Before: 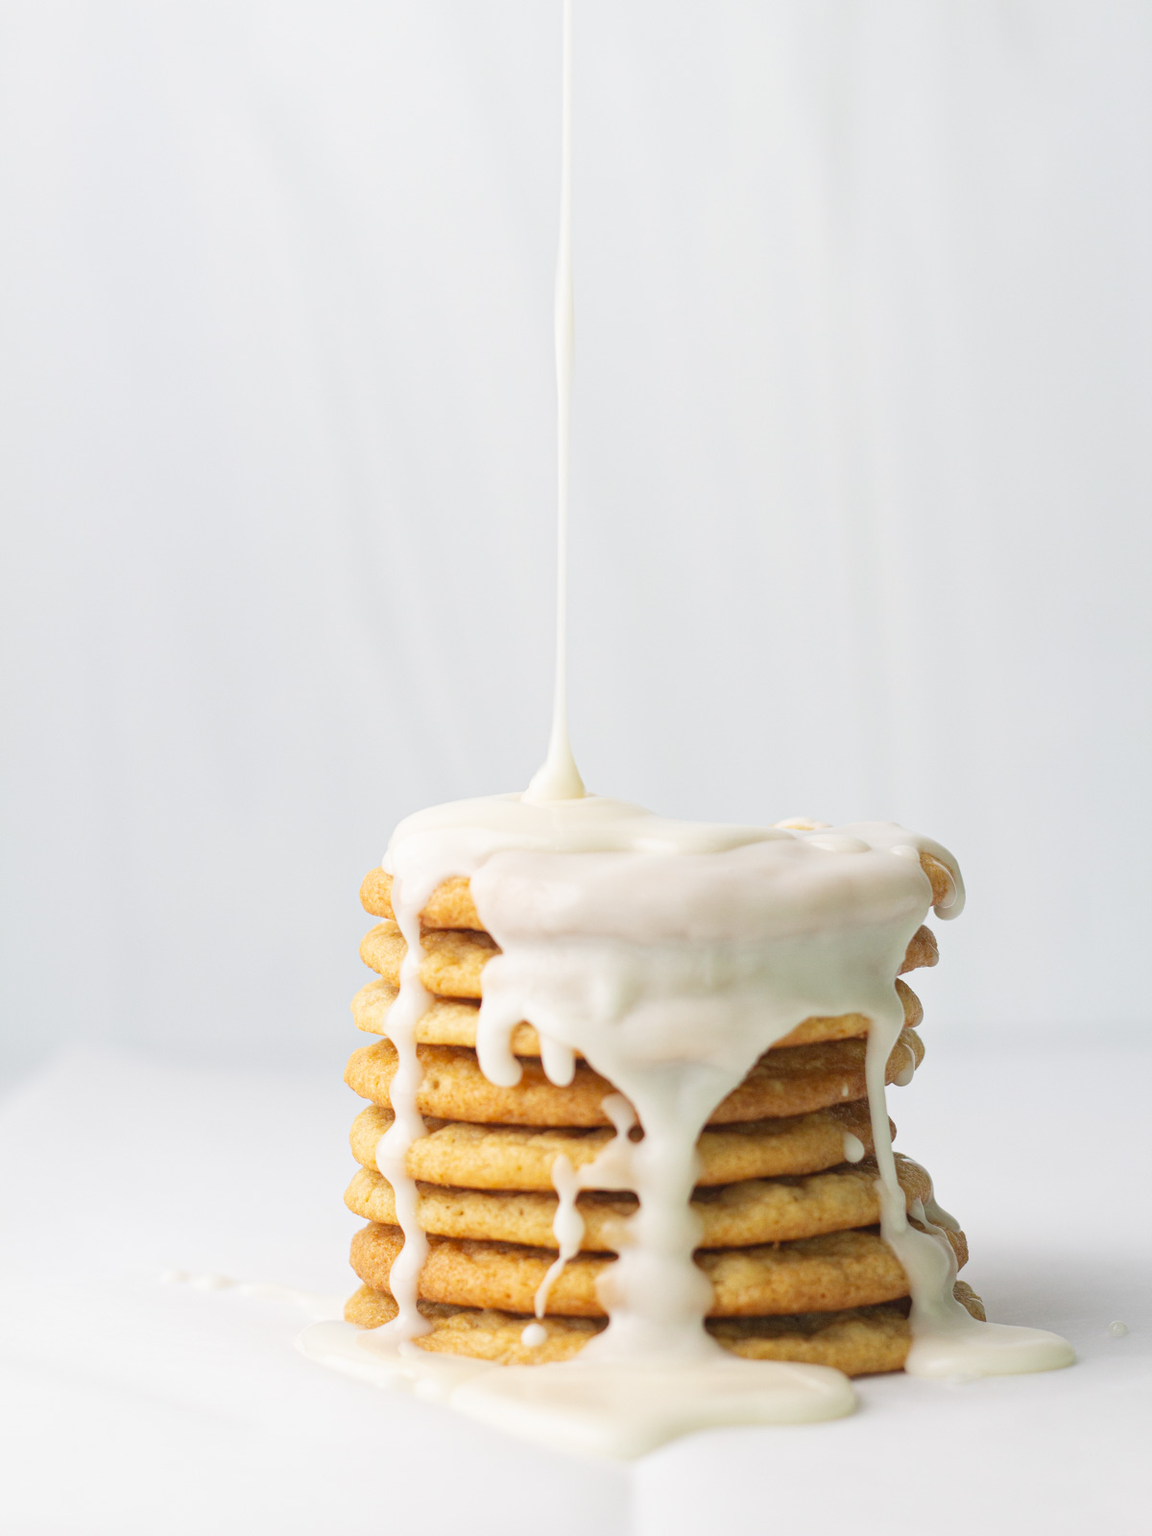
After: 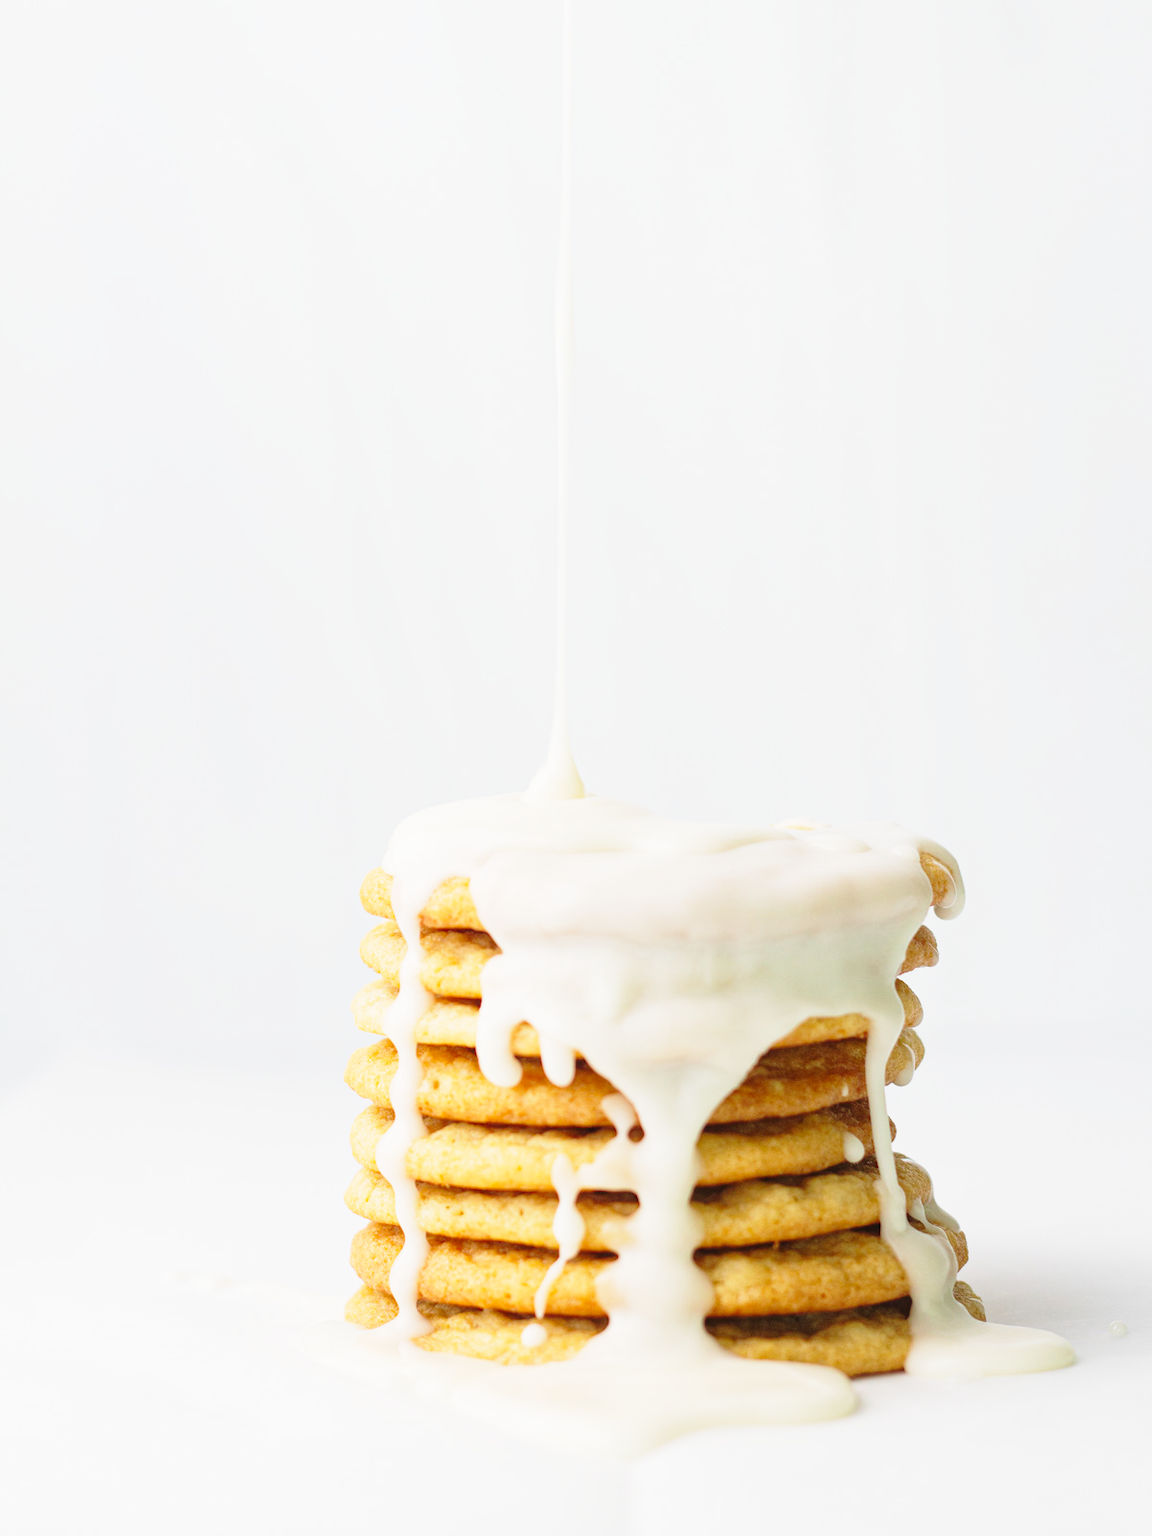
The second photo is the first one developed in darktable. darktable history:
base curve: curves: ch0 [(0, 0) (0.028, 0.03) (0.121, 0.232) (0.46, 0.748) (0.859, 0.968) (1, 1)], preserve colors none
exposure: exposure -0.15 EV, compensate highlight preservation false
velvia: strength 14.95%
